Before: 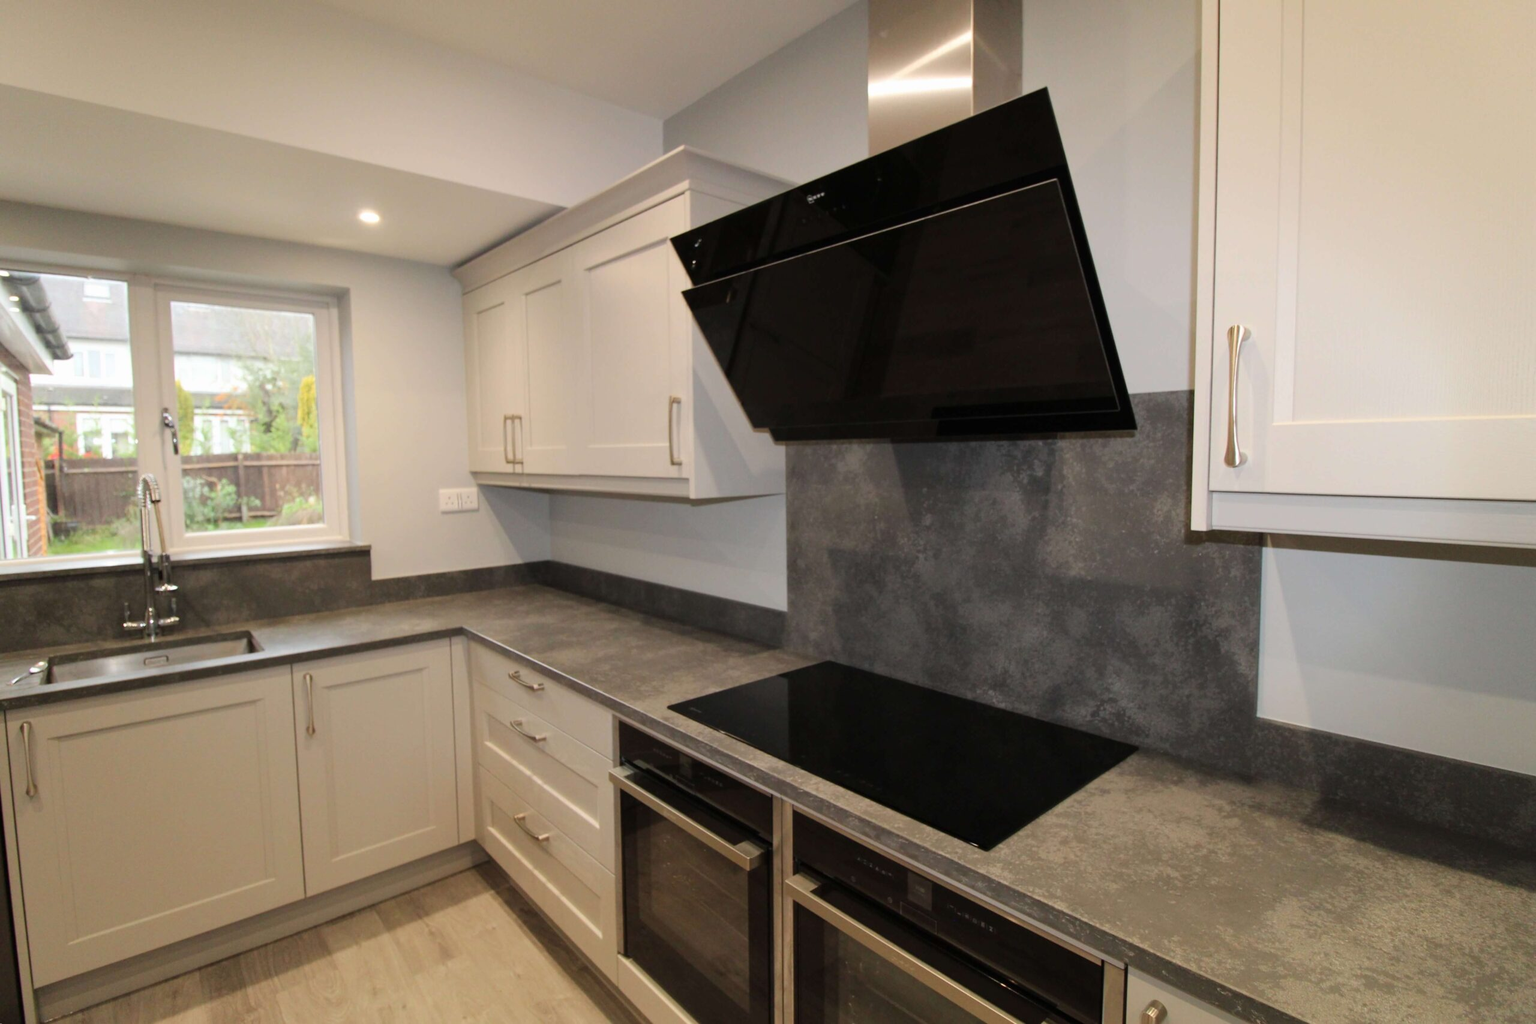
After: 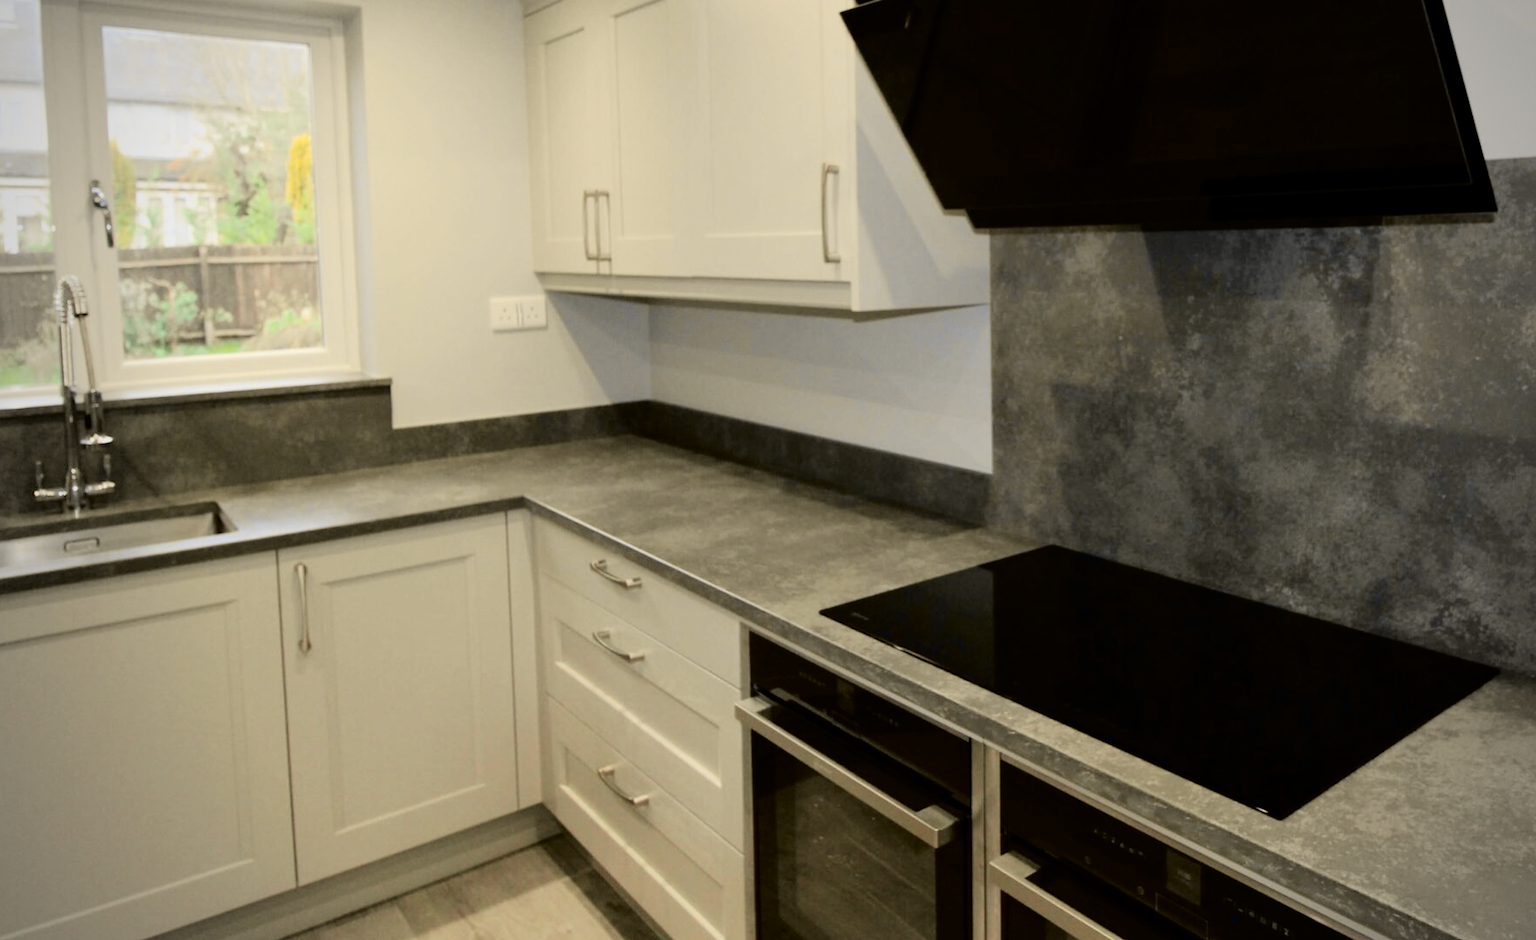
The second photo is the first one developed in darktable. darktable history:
crop: left 6.488%, top 27.668%, right 24.183%, bottom 8.656%
tone curve: curves: ch0 [(0.017, 0) (0.122, 0.046) (0.295, 0.297) (0.449, 0.505) (0.559, 0.629) (0.729, 0.796) (0.879, 0.898) (1, 0.97)]; ch1 [(0, 0) (0.393, 0.4) (0.447, 0.447) (0.485, 0.497) (0.522, 0.503) (0.539, 0.52) (0.606, 0.6) (0.696, 0.679) (1, 1)]; ch2 [(0, 0) (0.369, 0.388) (0.449, 0.431) (0.499, 0.501) (0.516, 0.536) (0.604, 0.599) (0.741, 0.763) (1, 1)], color space Lab, independent channels, preserve colors none
vignetting: fall-off start 74.49%, fall-off radius 65.9%, brightness -0.628, saturation -0.68
